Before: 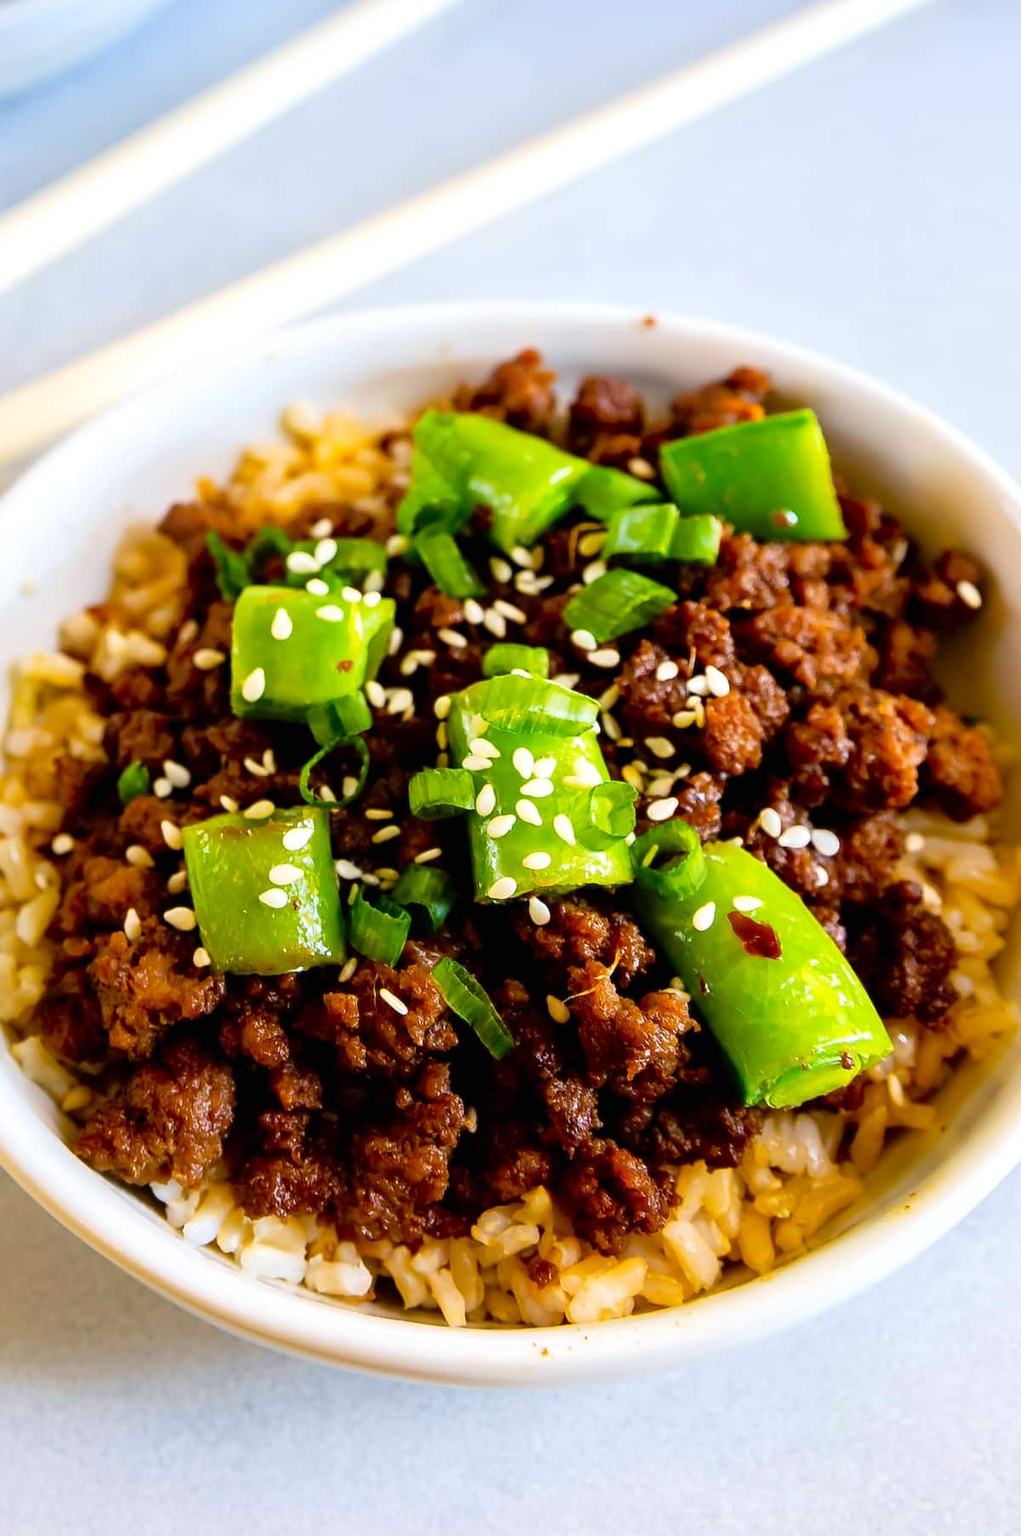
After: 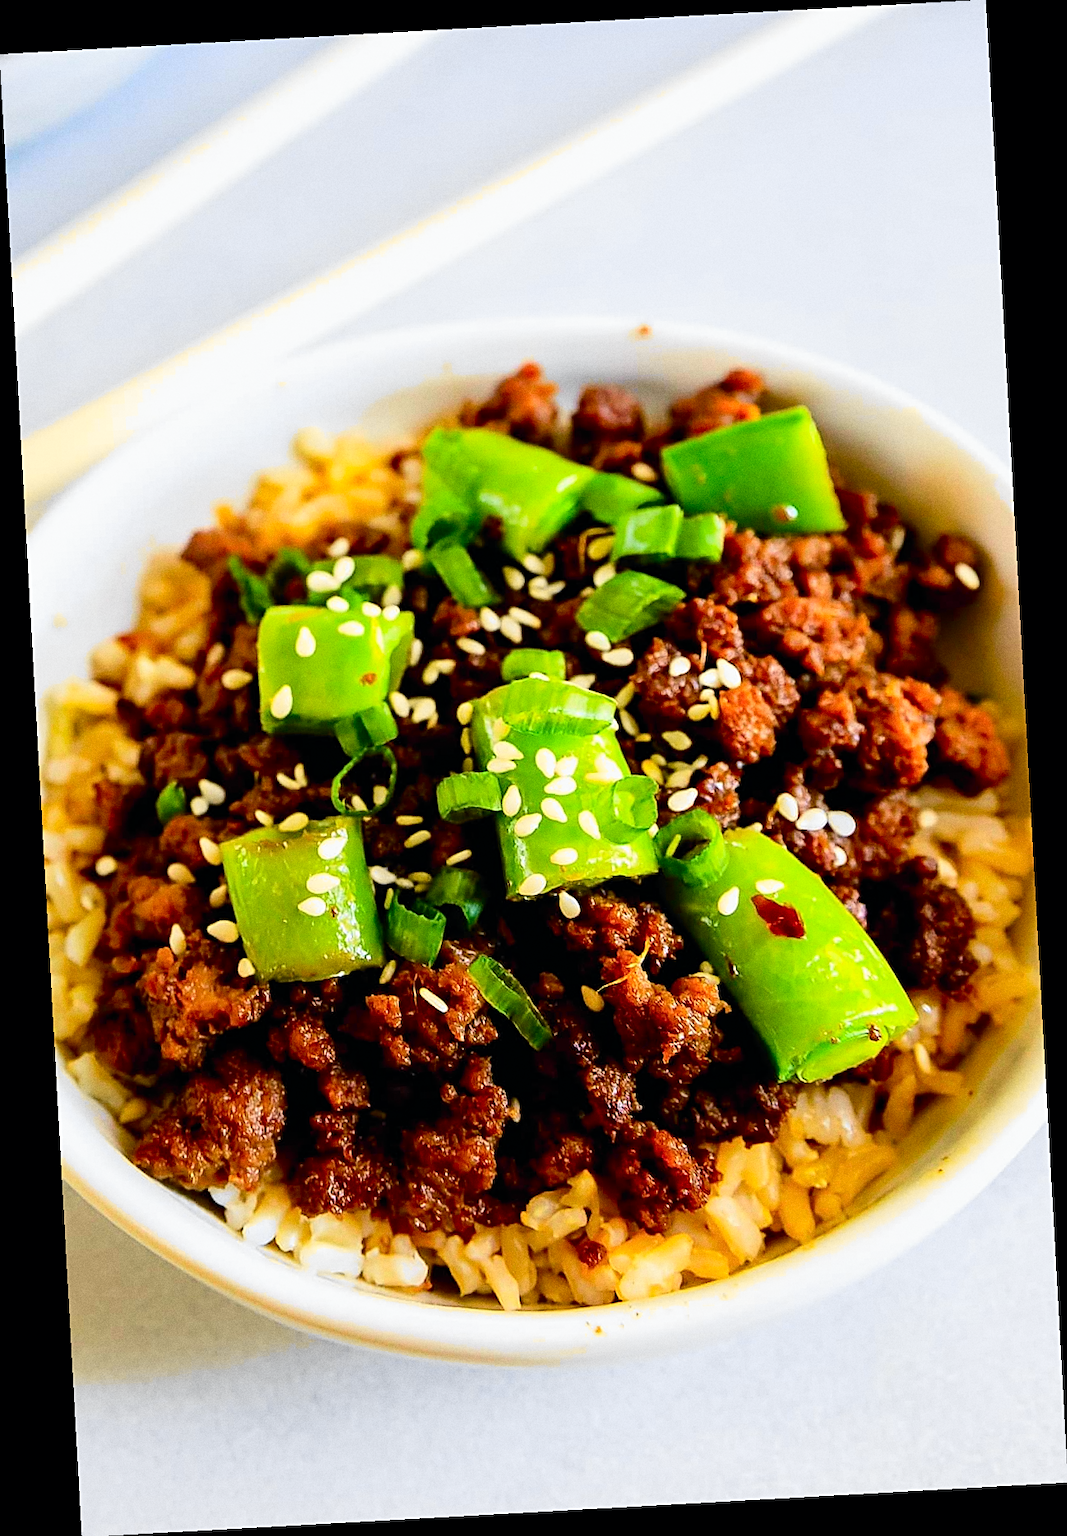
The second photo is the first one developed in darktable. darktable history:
sharpen: on, module defaults
tone curve: curves: ch0 [(0, 0) (0.071, 0.047) (0.266, 0.26) (0.483, 0.554) (0.753, 0.811) (1, 0.983)]; ch1 [(0, 0) (0.346, 0.307) (0.408, 0.387) (0.463, 0.465) (0.482, 0.493) (0.502, 0.499) (0.517, 0.502) (0.55, 0.548) (0.597, 0.61) (0.651, 0.698) (1, 1)]; ch2 [(0, 0) (0.346, 0.34) (0.434, 0.46) (0.485, 0.494) (0.5, 0.498) (0.517, 0.506) (0.526, 0.545) (0.583, 0.61) (0.625, 0.659) (1, 1)], color space Lab, independent channels, preserve colors none
grain: on, module defaults
rotate and perspective: rotation -3.18°, automatic cropping off
